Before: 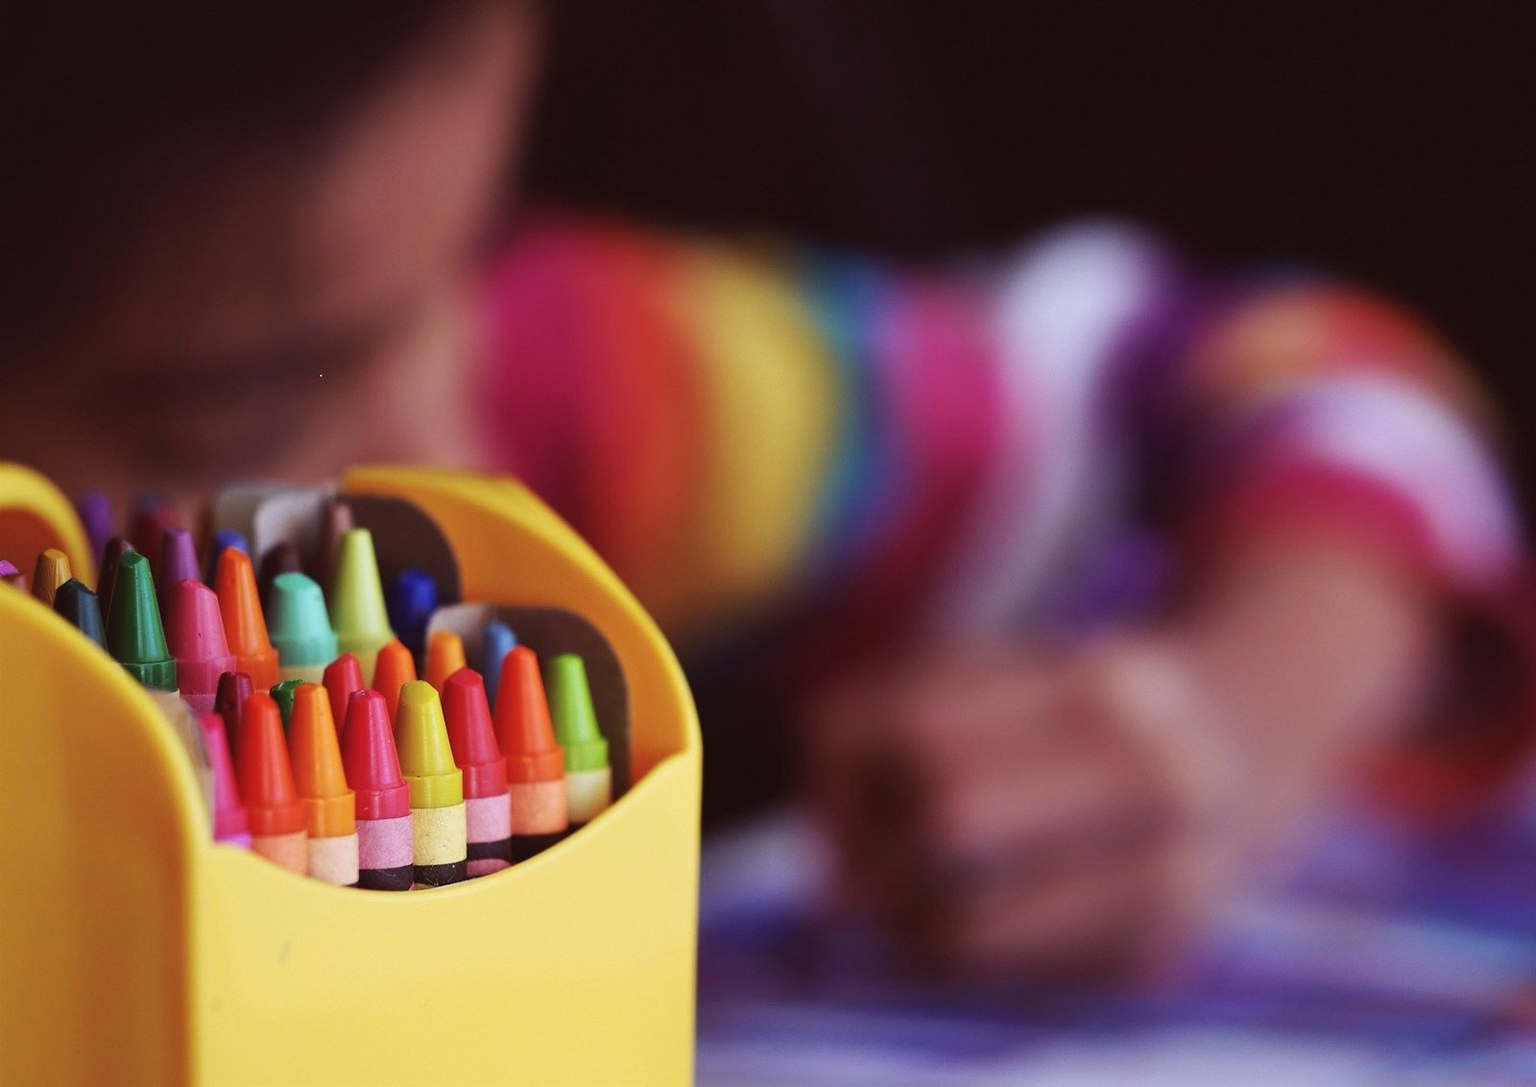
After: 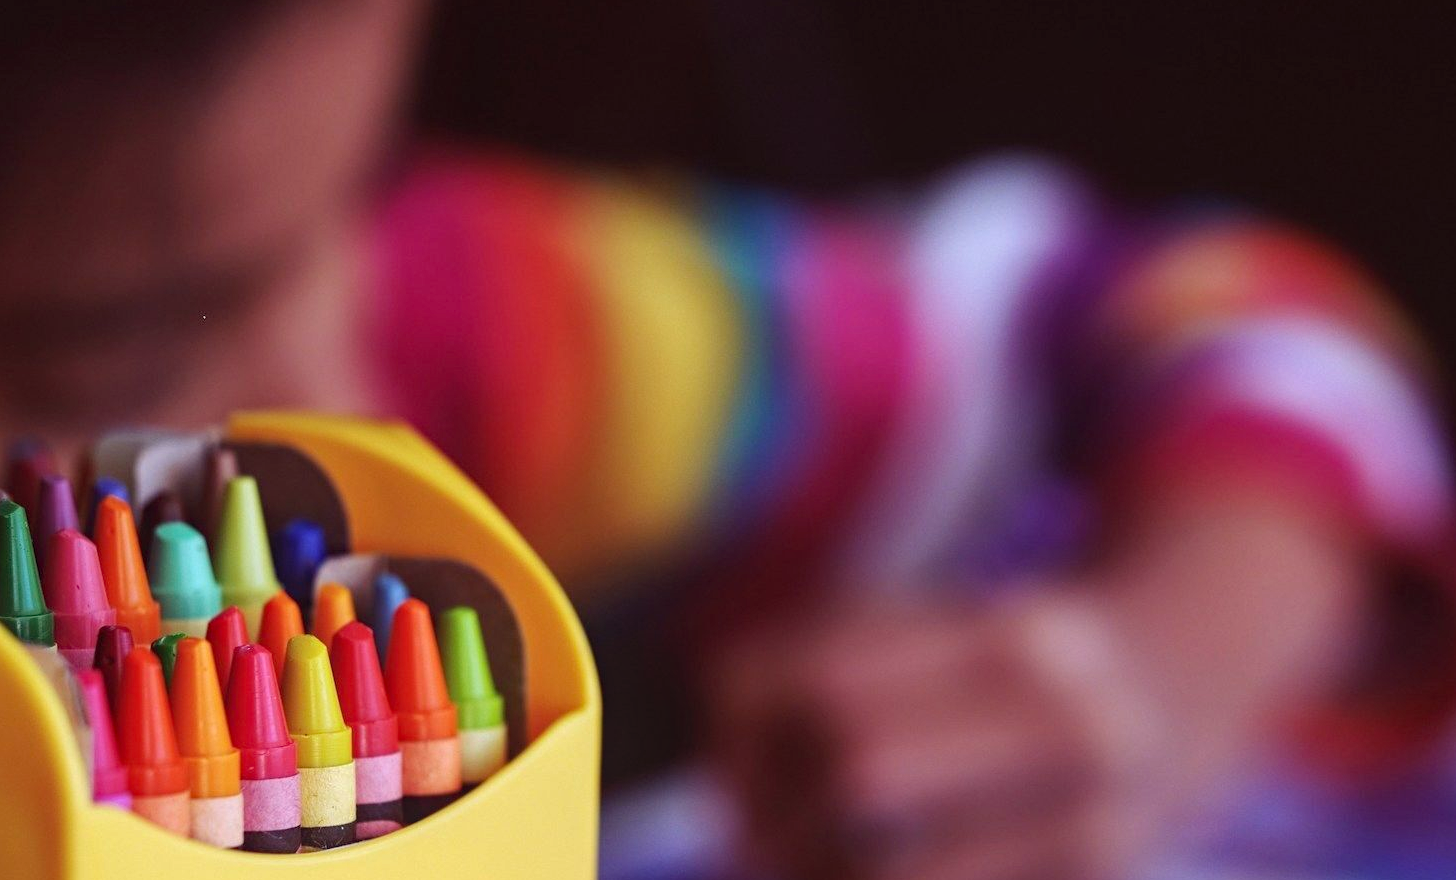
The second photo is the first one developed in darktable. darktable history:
exposure: exposure 0.127 EV, compensate highlight preservation false
haze removal: compatibility mode true, adaptive false
local contrast: detail 110%
crop: left 8.155%, top 6.611%, bottom 15.385%
